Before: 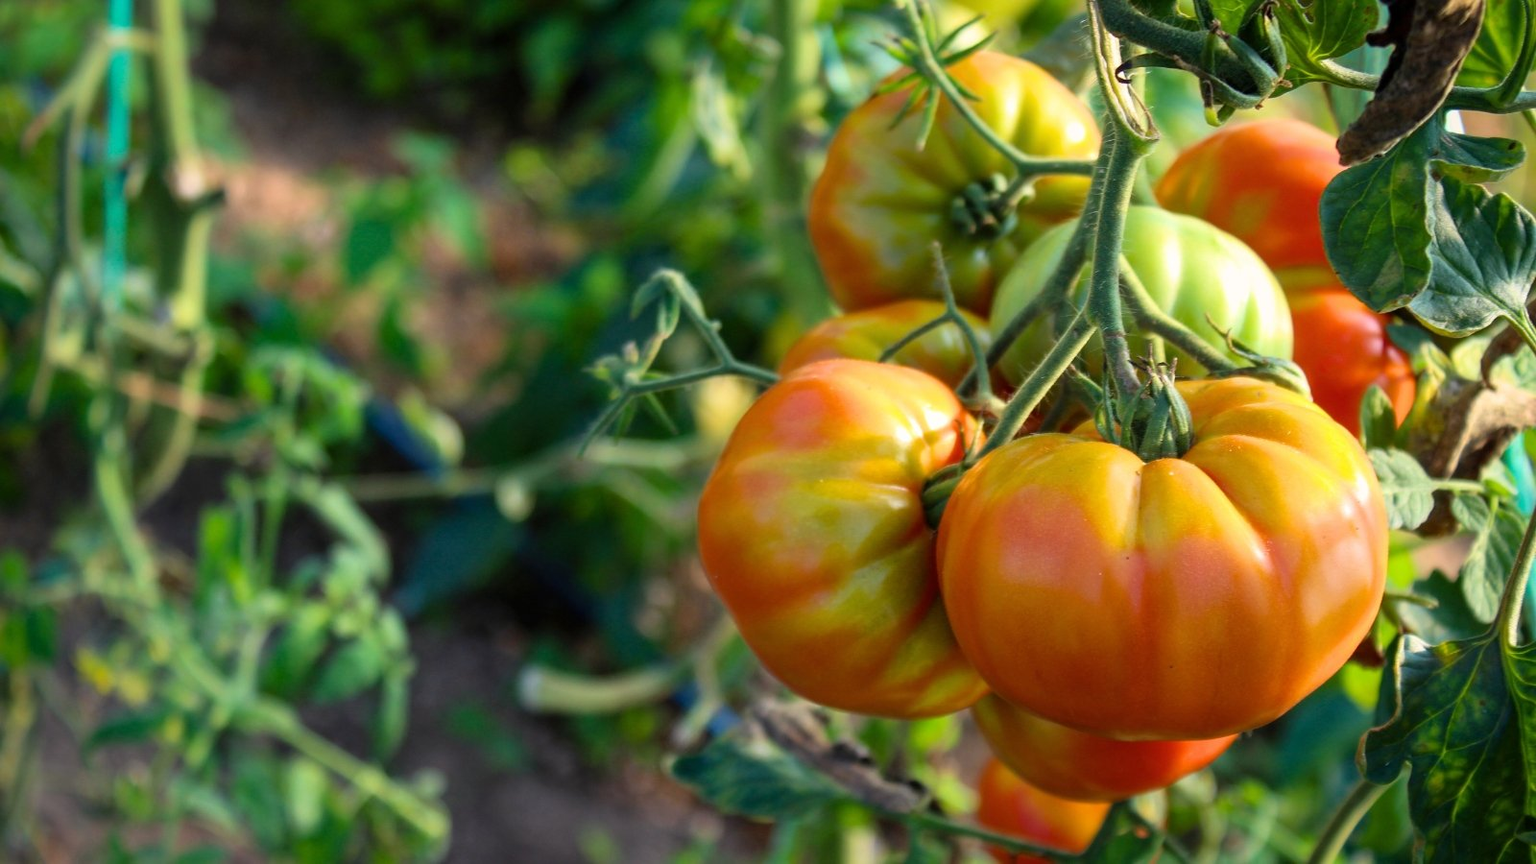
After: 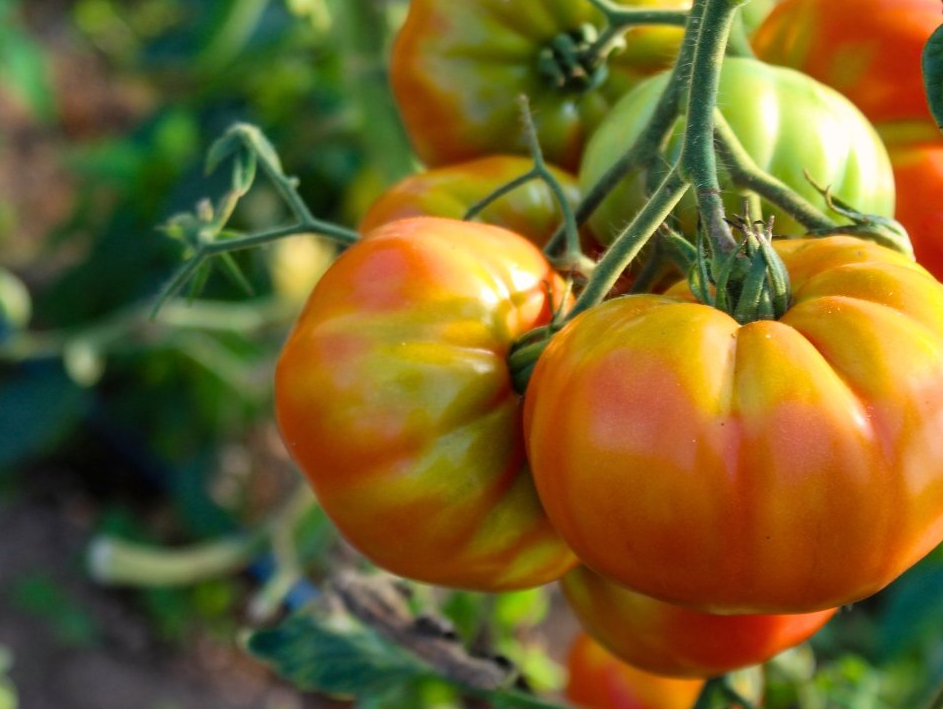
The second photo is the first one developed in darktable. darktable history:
crop and rotate: left 28.318%, top 17.514%, right 12.717%, bottom 3.621%
